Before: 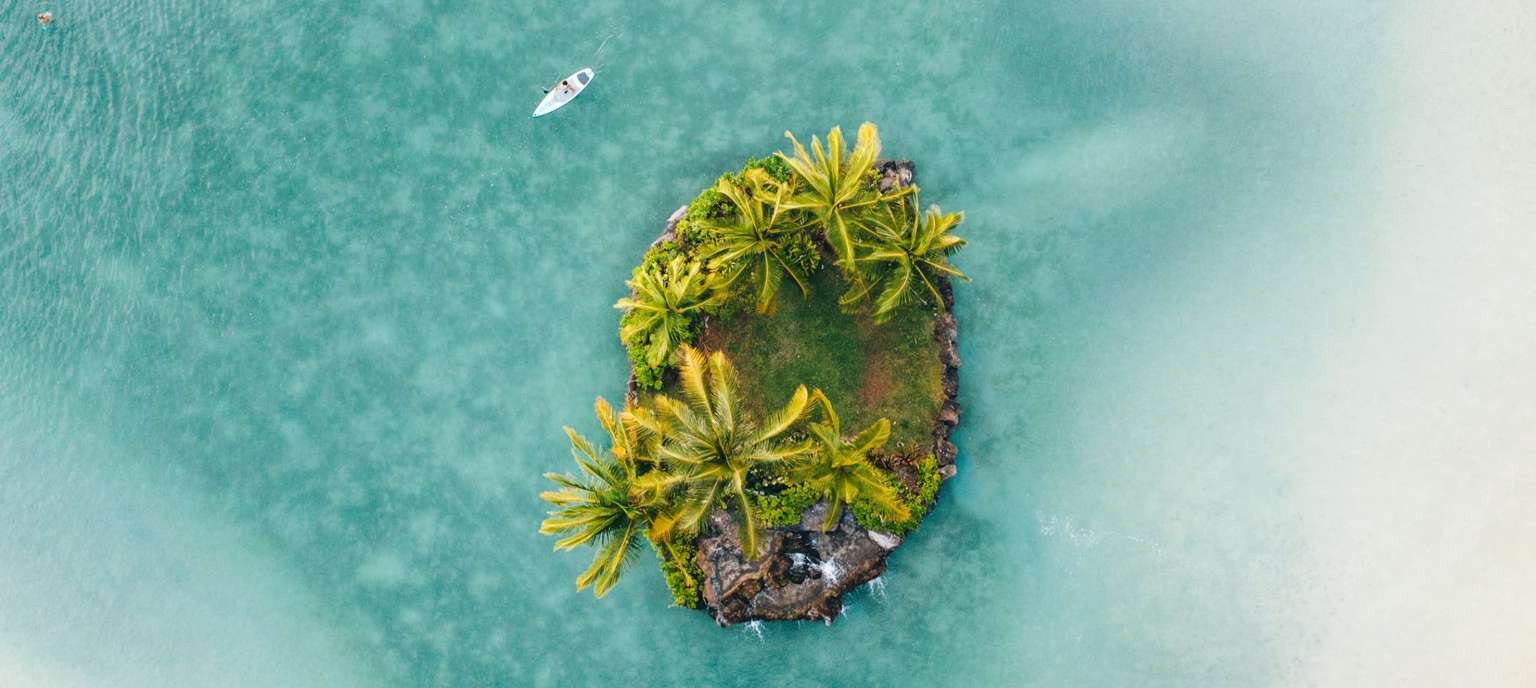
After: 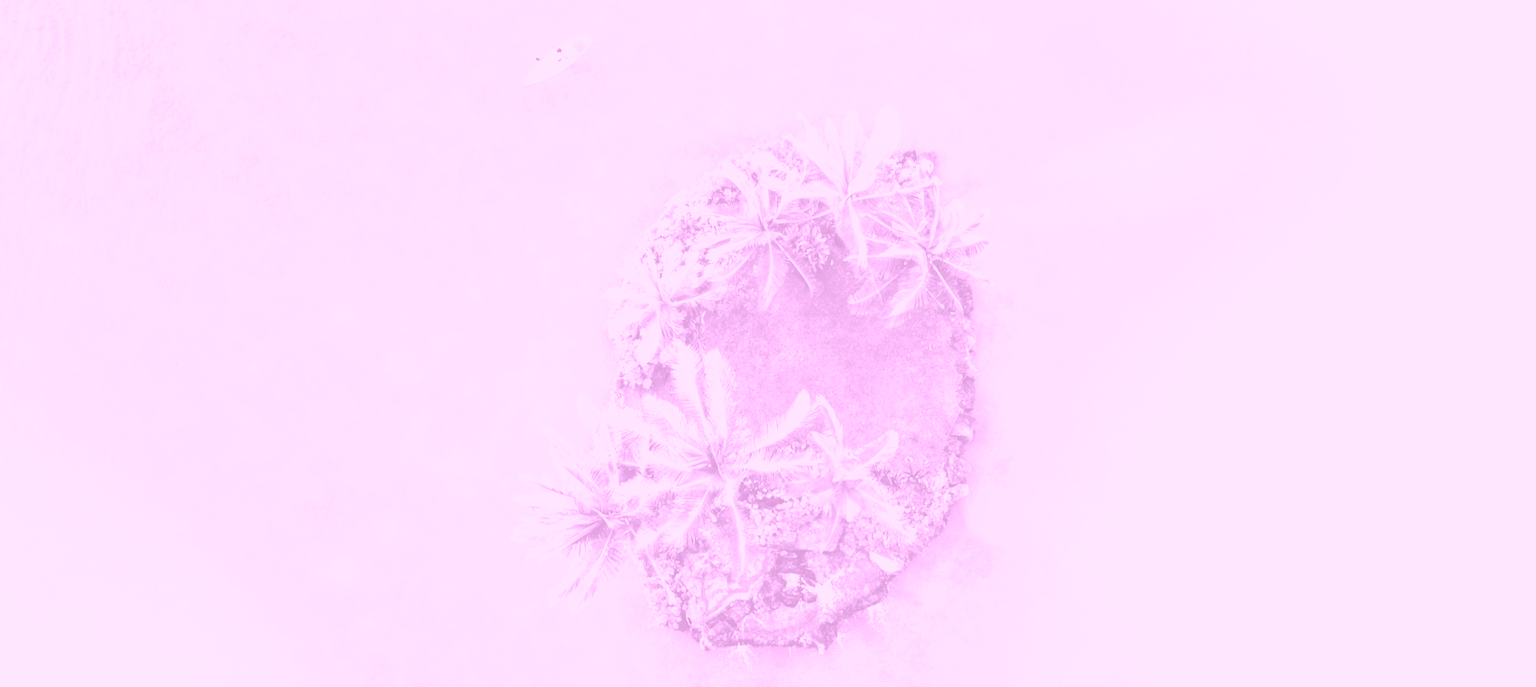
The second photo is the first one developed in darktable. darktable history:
exposure: black level correction 0, exposure 1.55 EV, compensate exposure bias true, compensate highlight preservation false
velvia: strength 29%
white balance: red 0.978, blue 0.999
color balance rgb: shadows lift › chroma 11.71%, shadows lift › hue 133.46°, power › chroma 2.15%, power › hue 166.83°, highlights gain › chroma 4%, highlights gain › hue 200.2°, perceptual saturation grading › global saturation 18.05%
crop and rotate: angle -2.38°
colorize: hue 331.2°, saturation 75%, source mix 30.28%, lightness 70.52%, version 1
tone equalizer: on, module defaults
